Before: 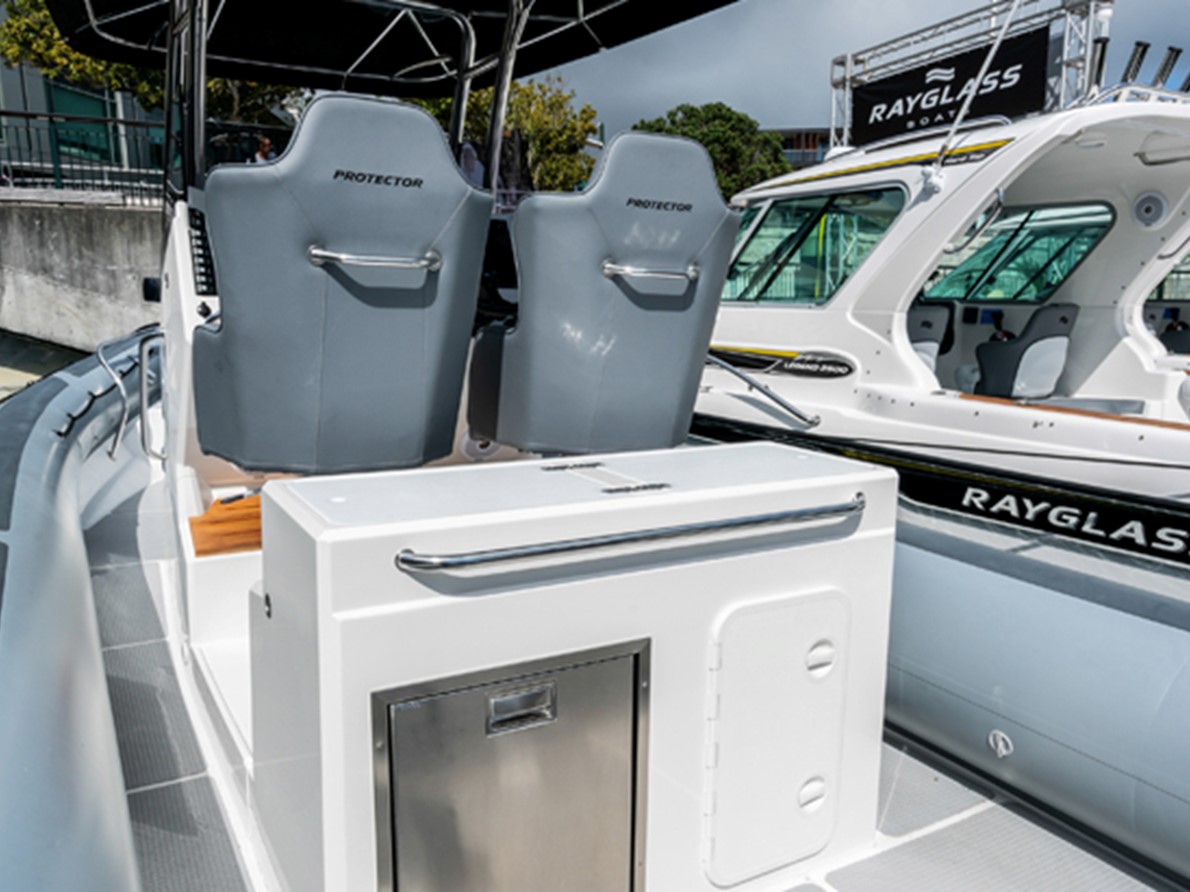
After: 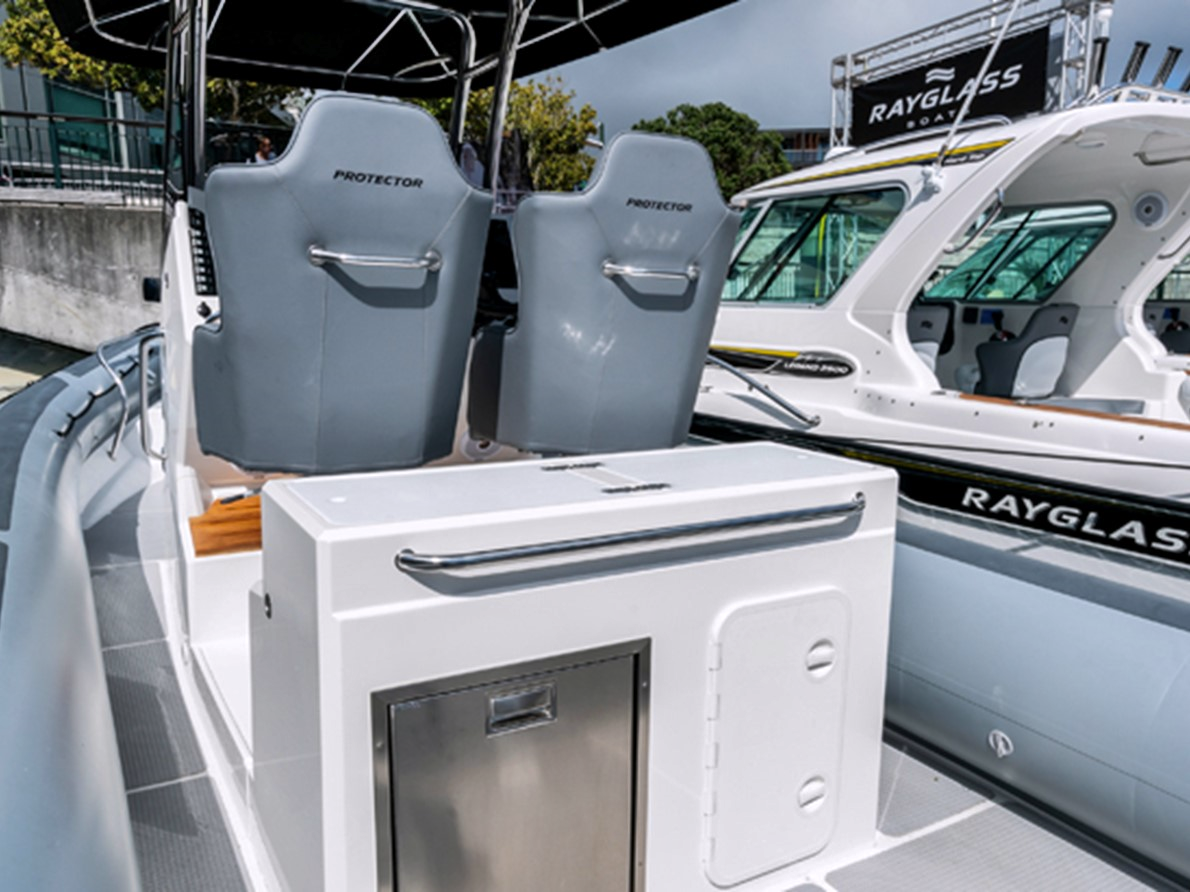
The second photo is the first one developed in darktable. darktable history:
white balance: red 1.009, blue 1.027
shadows and highlights: soften with gaussian
